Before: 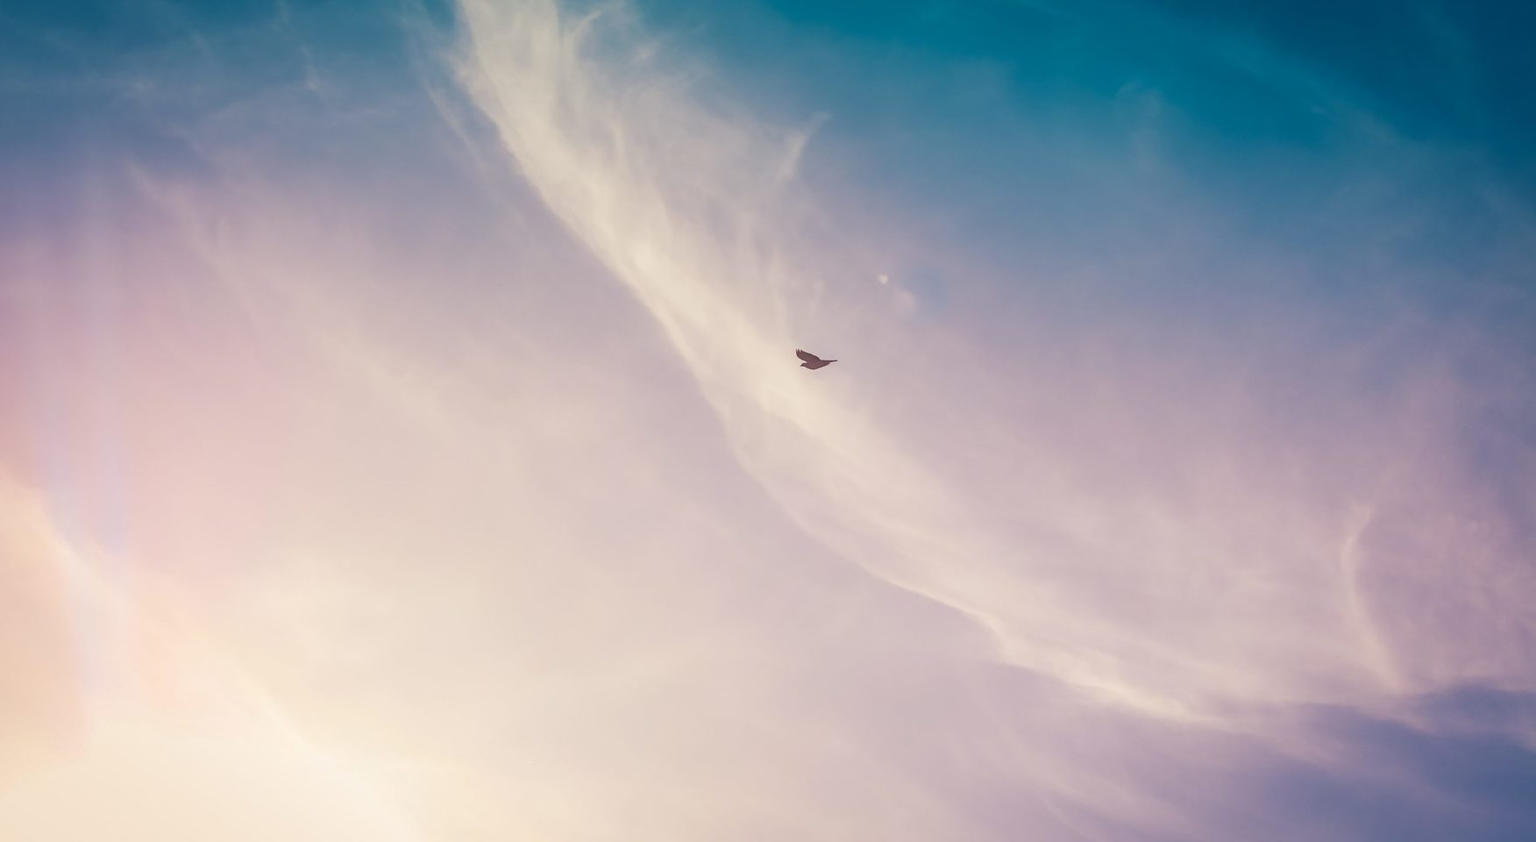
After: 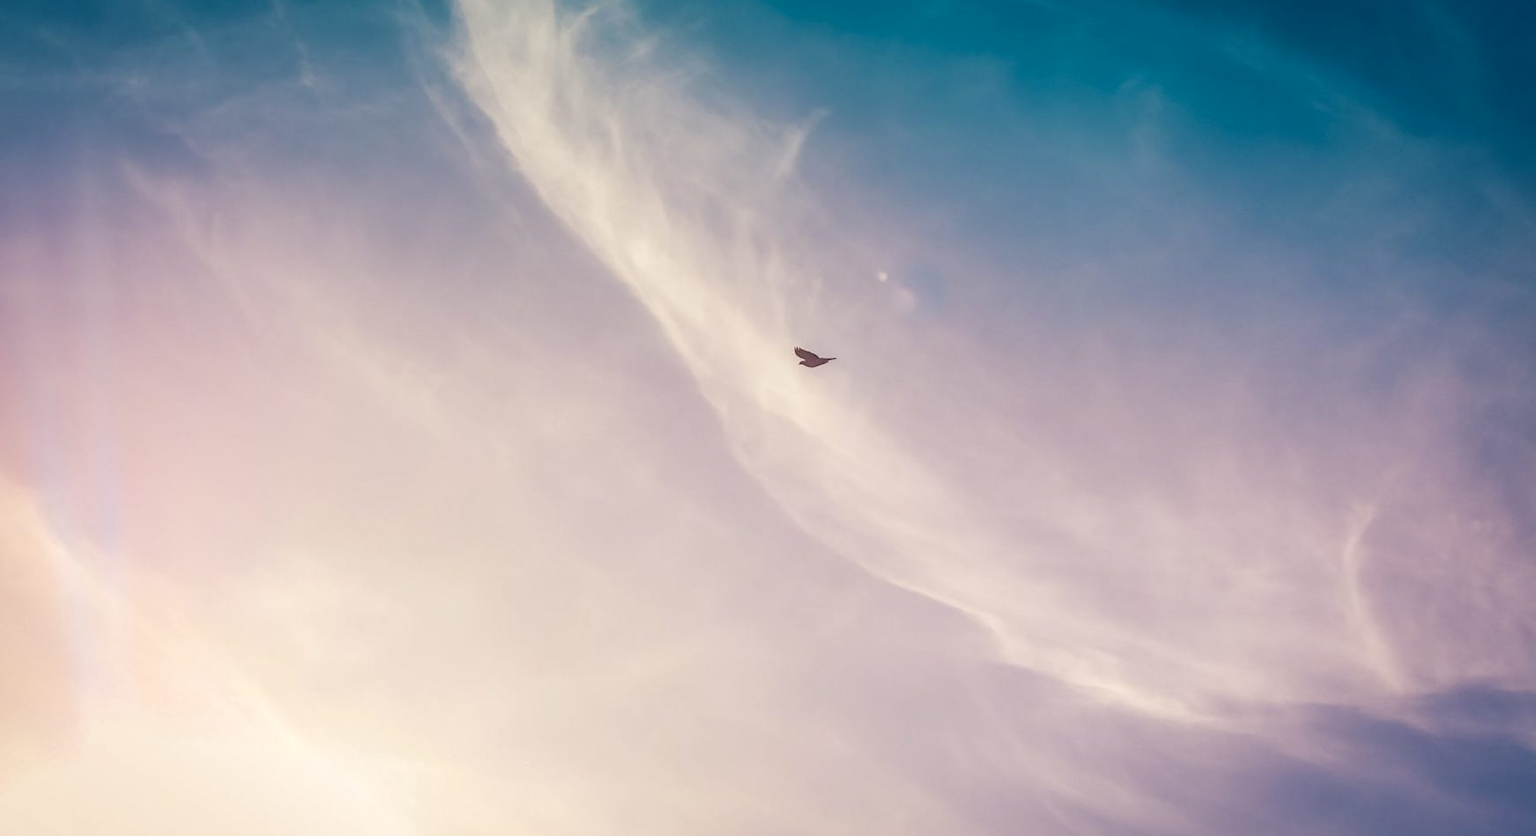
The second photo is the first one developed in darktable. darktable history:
crop: left 0.506%, top 0.567%, right 0.133%, bottom 0.653%
local contrast: on, module defaults
